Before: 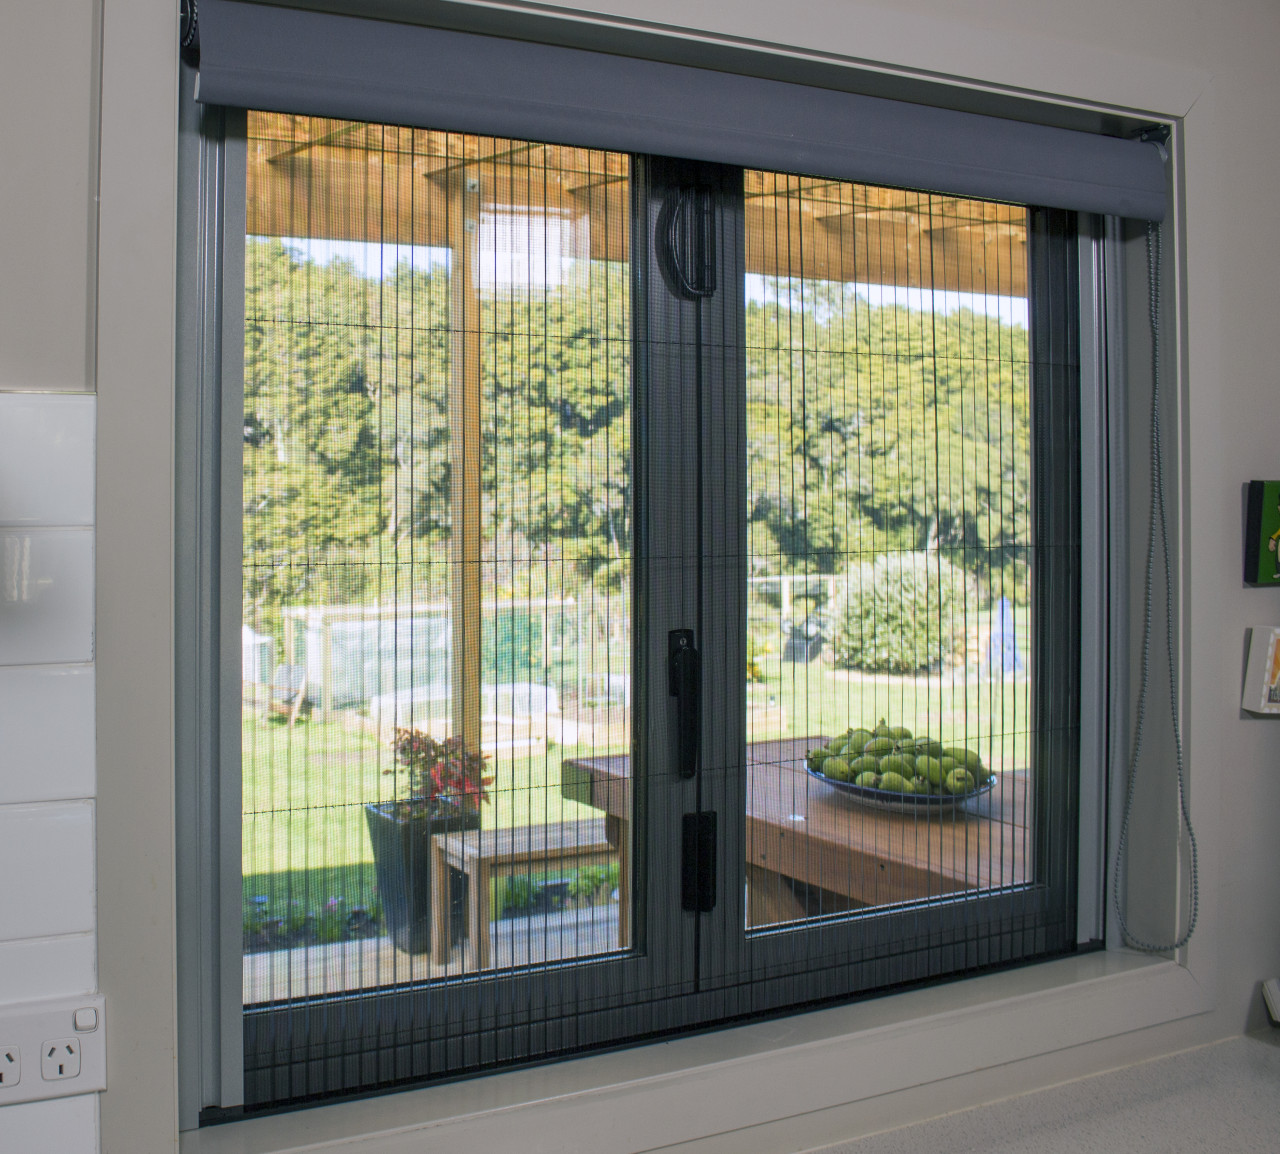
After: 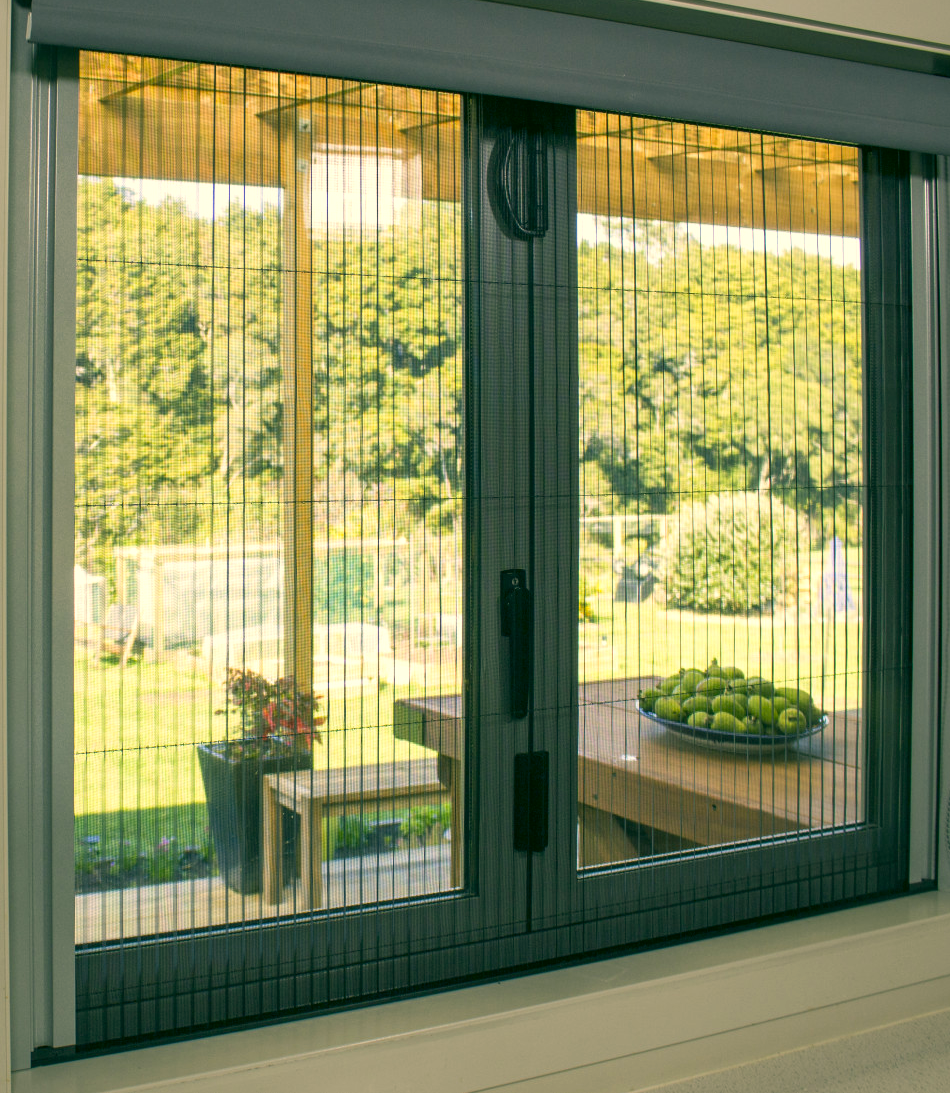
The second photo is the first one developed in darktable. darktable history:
crop and rotate: left 13.15%, top 5.251%, right 12.609%
exposure: black level correction 0, exposure 0.3 EV, compensate highlight preservation false
color correction: highlights a* 5.3, highlights b* 24.26, shadows a* -15.58, shadows b* 4.02
